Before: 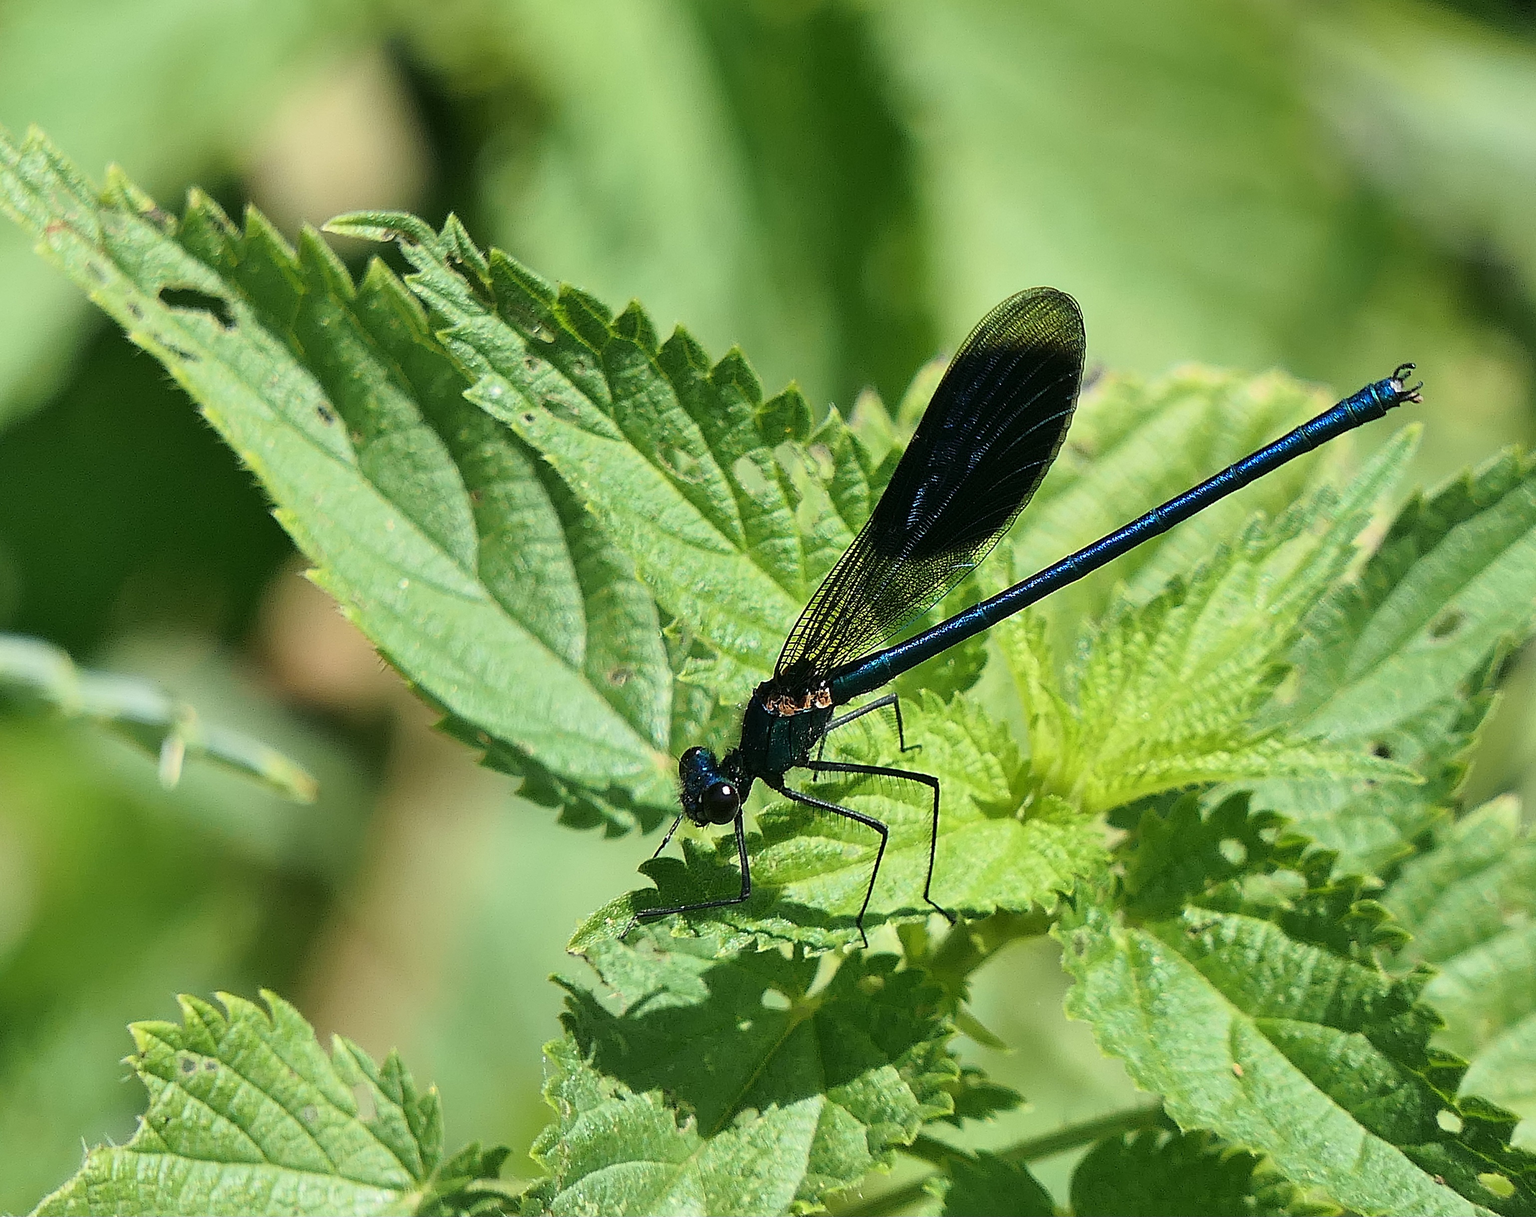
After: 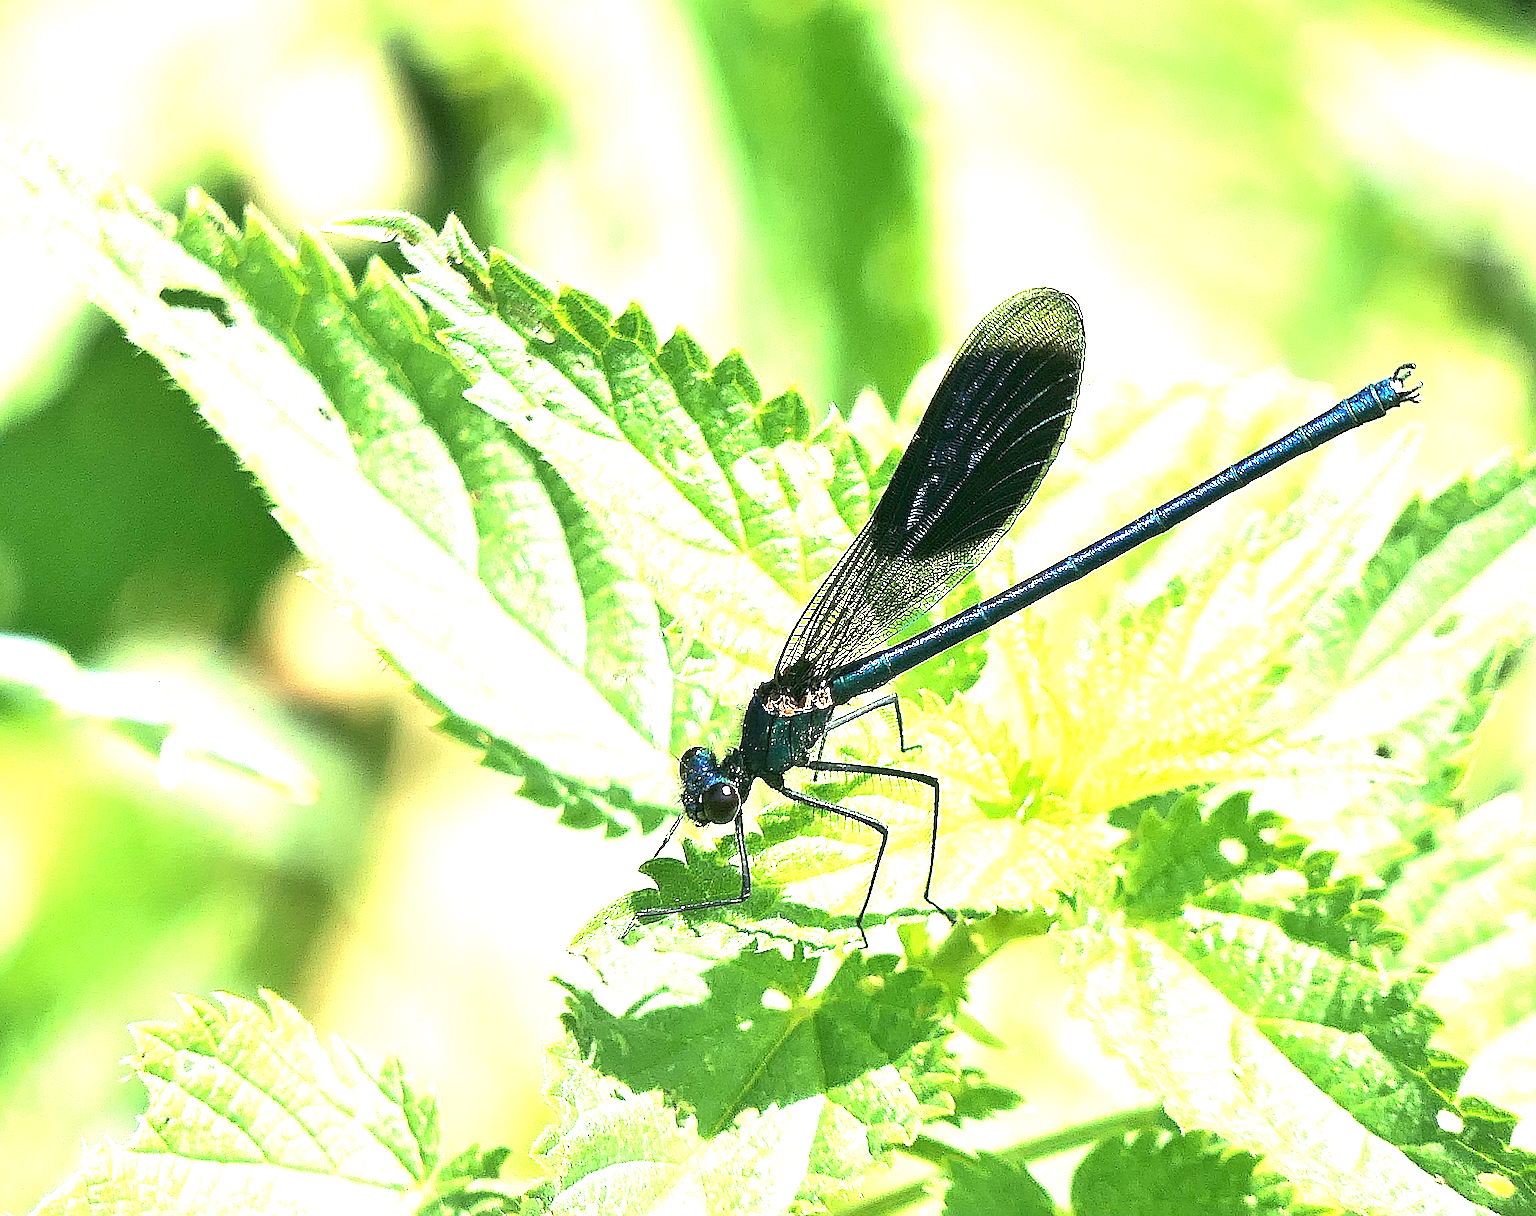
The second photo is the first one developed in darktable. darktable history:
sharpen: on, module defaults
exposure: exposure 2.25 EV, compensate highlight preservation false
